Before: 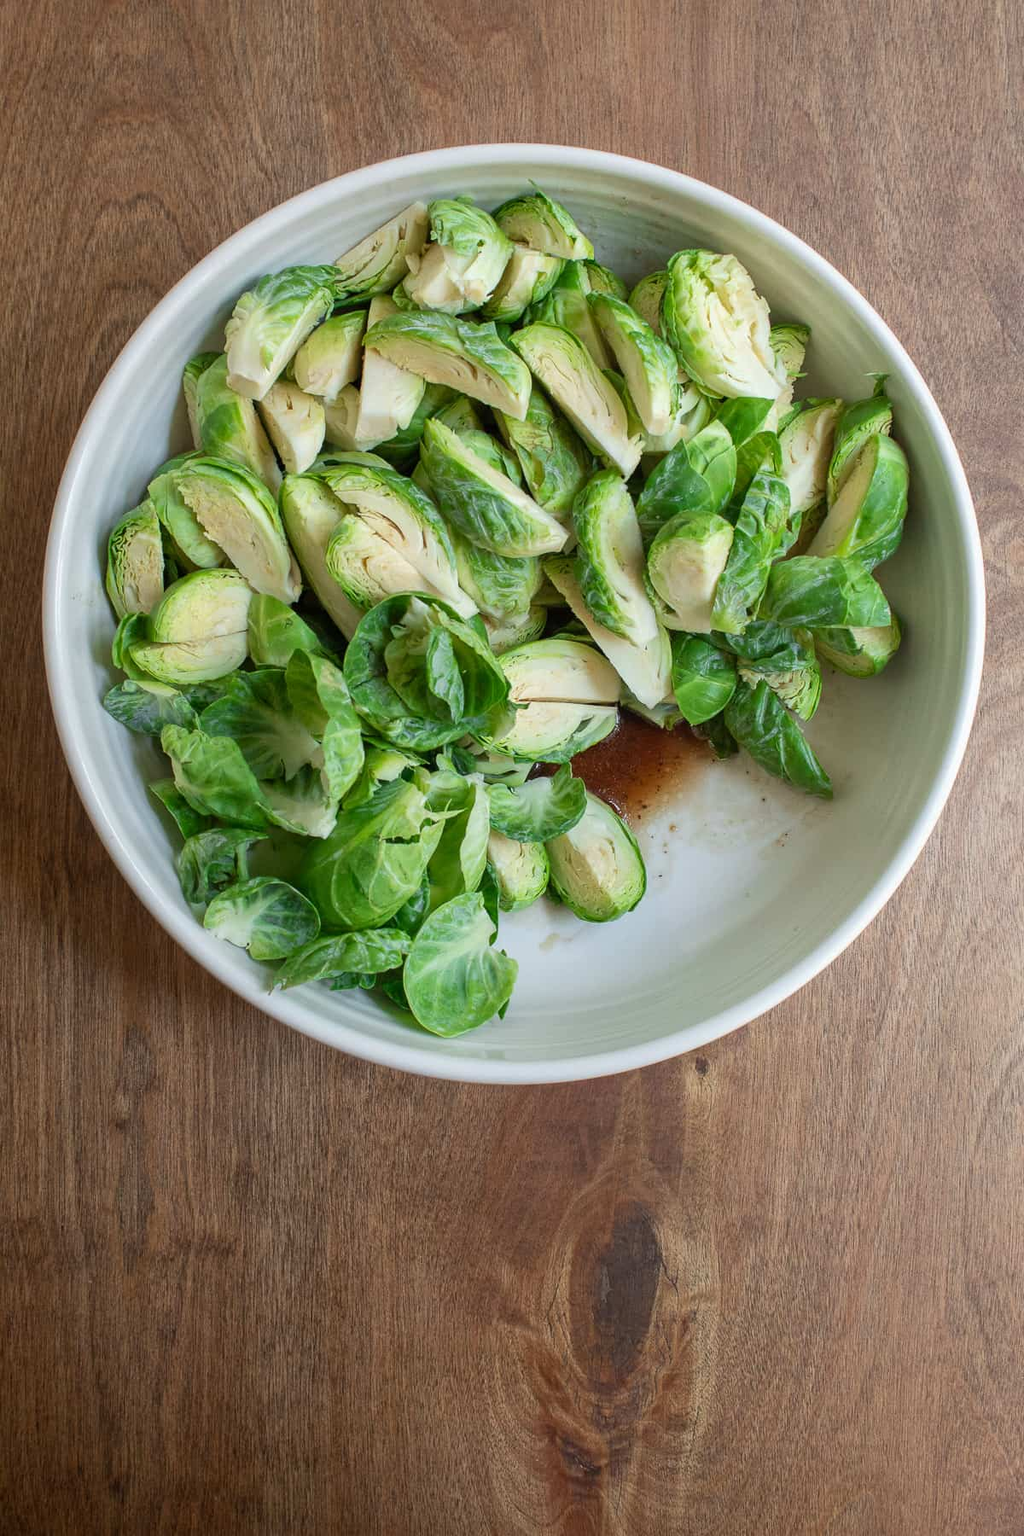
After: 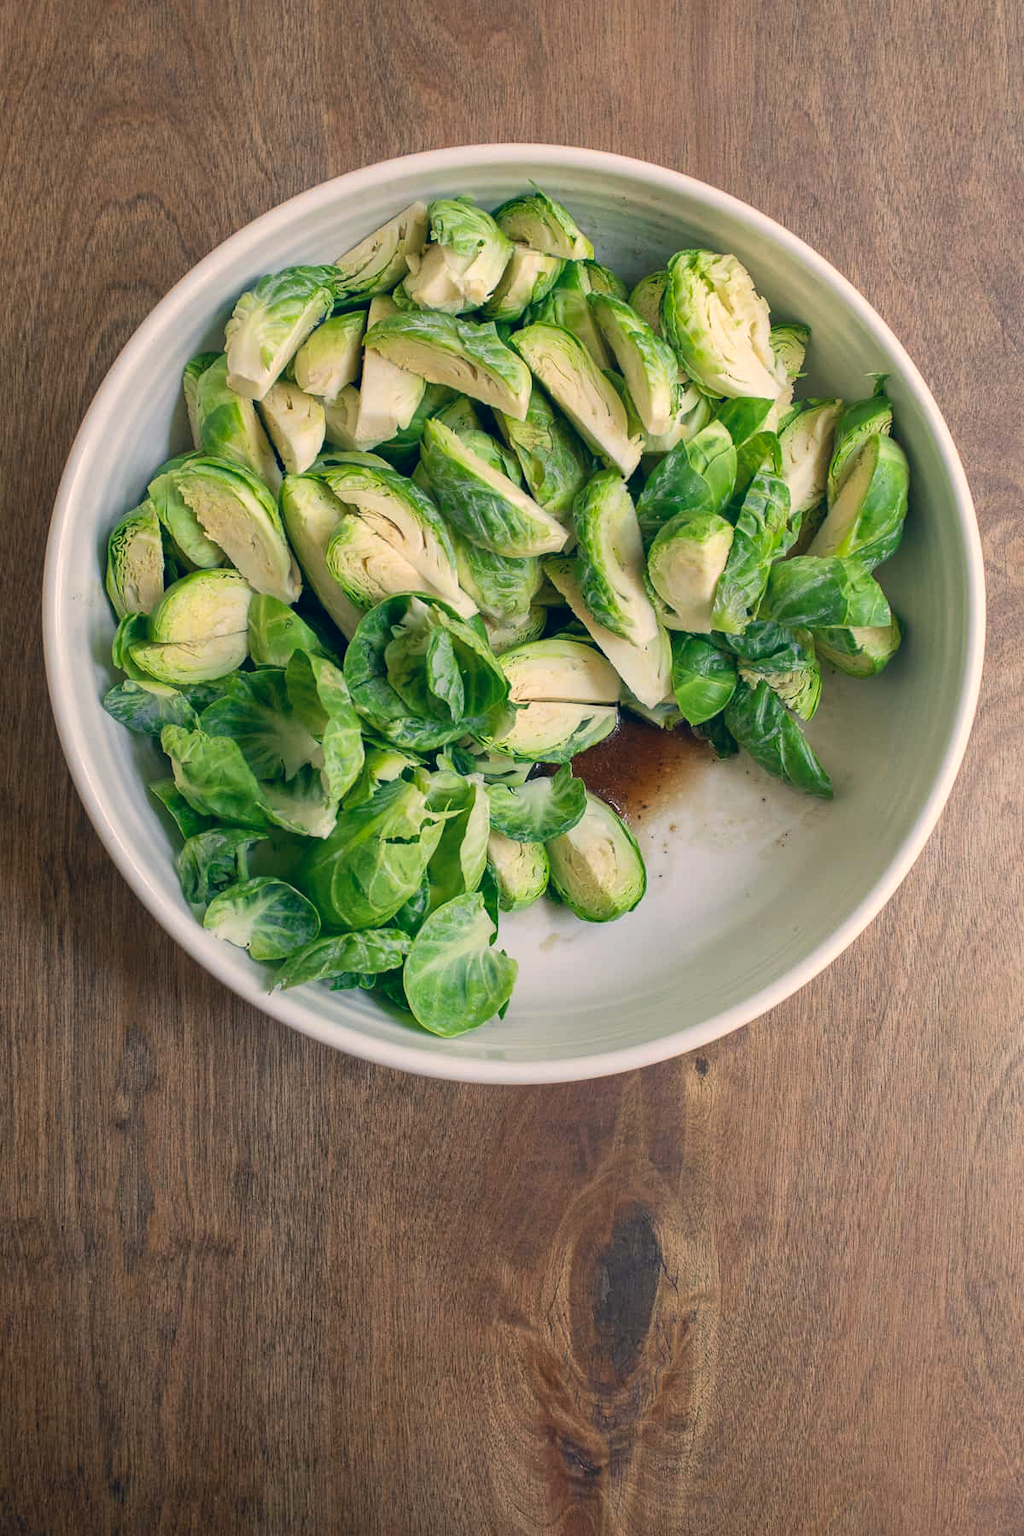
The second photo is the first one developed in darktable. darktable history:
color correction: highlights a* 10.31, highlights b* 14.29, shadows a* -9.78, shadows b* -14.82
shadows and highlights: shadows 36.19, highlights -27.32, soften with gaussian
color zones: curves: ch0 [(0, 0.5) (0.143, 0.5) (0.286, 0.5) (0.429, 0.5) (0.571, 0.5) (0.714, 0.476) (0.857, 0.5) (1, 0.5)]; ch2 [(0, 0.5) (0.143, 0.5) (0.286, 0.5) (0.429, 0.5) (0.571, 0.5) (0.714, 0.487) (0.857, 0.5) (1, 0.5)]
